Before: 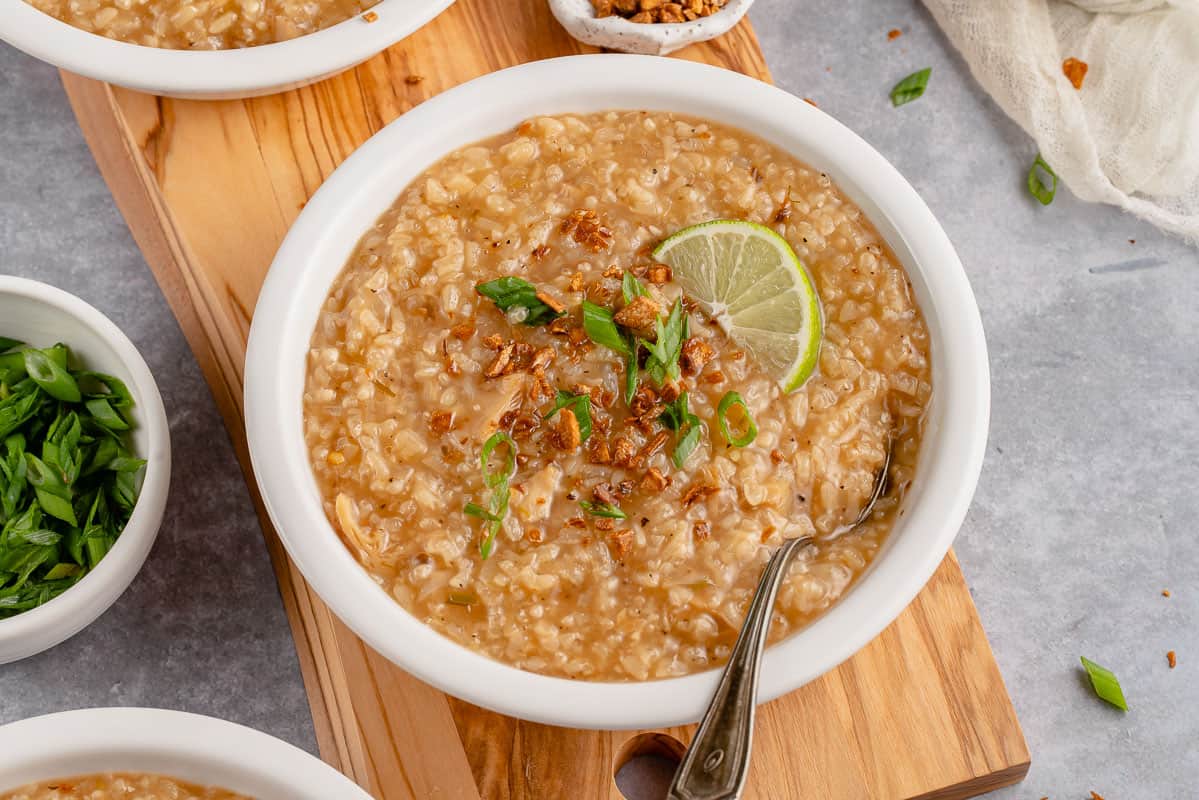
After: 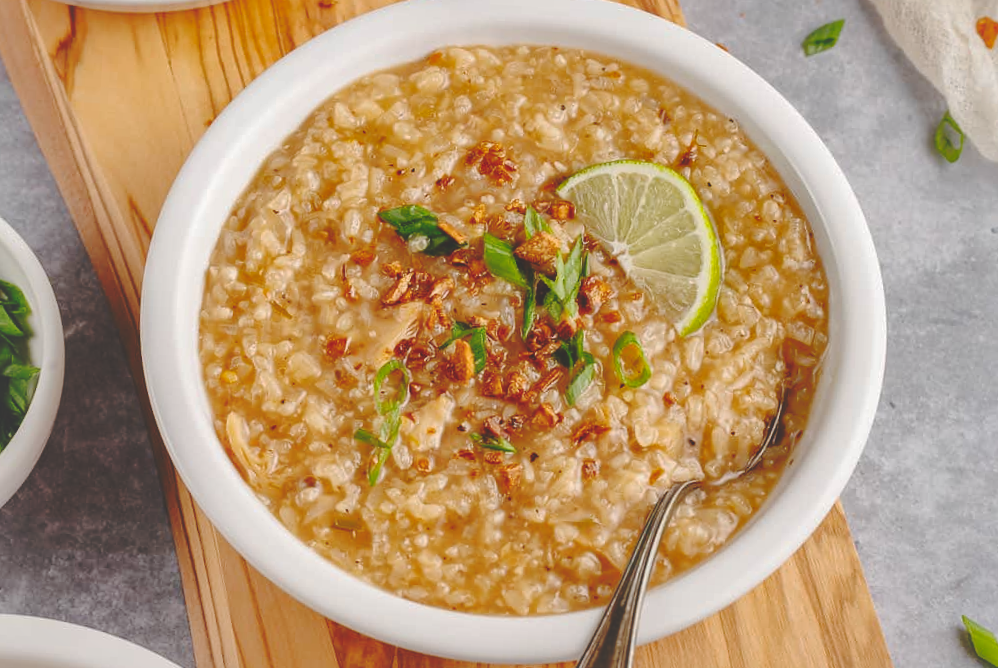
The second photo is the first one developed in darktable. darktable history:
base curve: curves: ch0 [(0, 0.024) (0.055, 0.065) (0.121, 0.166) (0.236, 0.319) (0.693, 0.726) (1, 1)], exposure shift 0.566, preserve colors none
crop and rotate: angle -3.11°, left 5.404%, top 5.171%, right 4.705%, bottom 4.633%
shadows and highlights: on, module defaults
local contrast: mode bilateral grid, contrast 20, coarseness 51, detail 120%, midtone range 0.2
